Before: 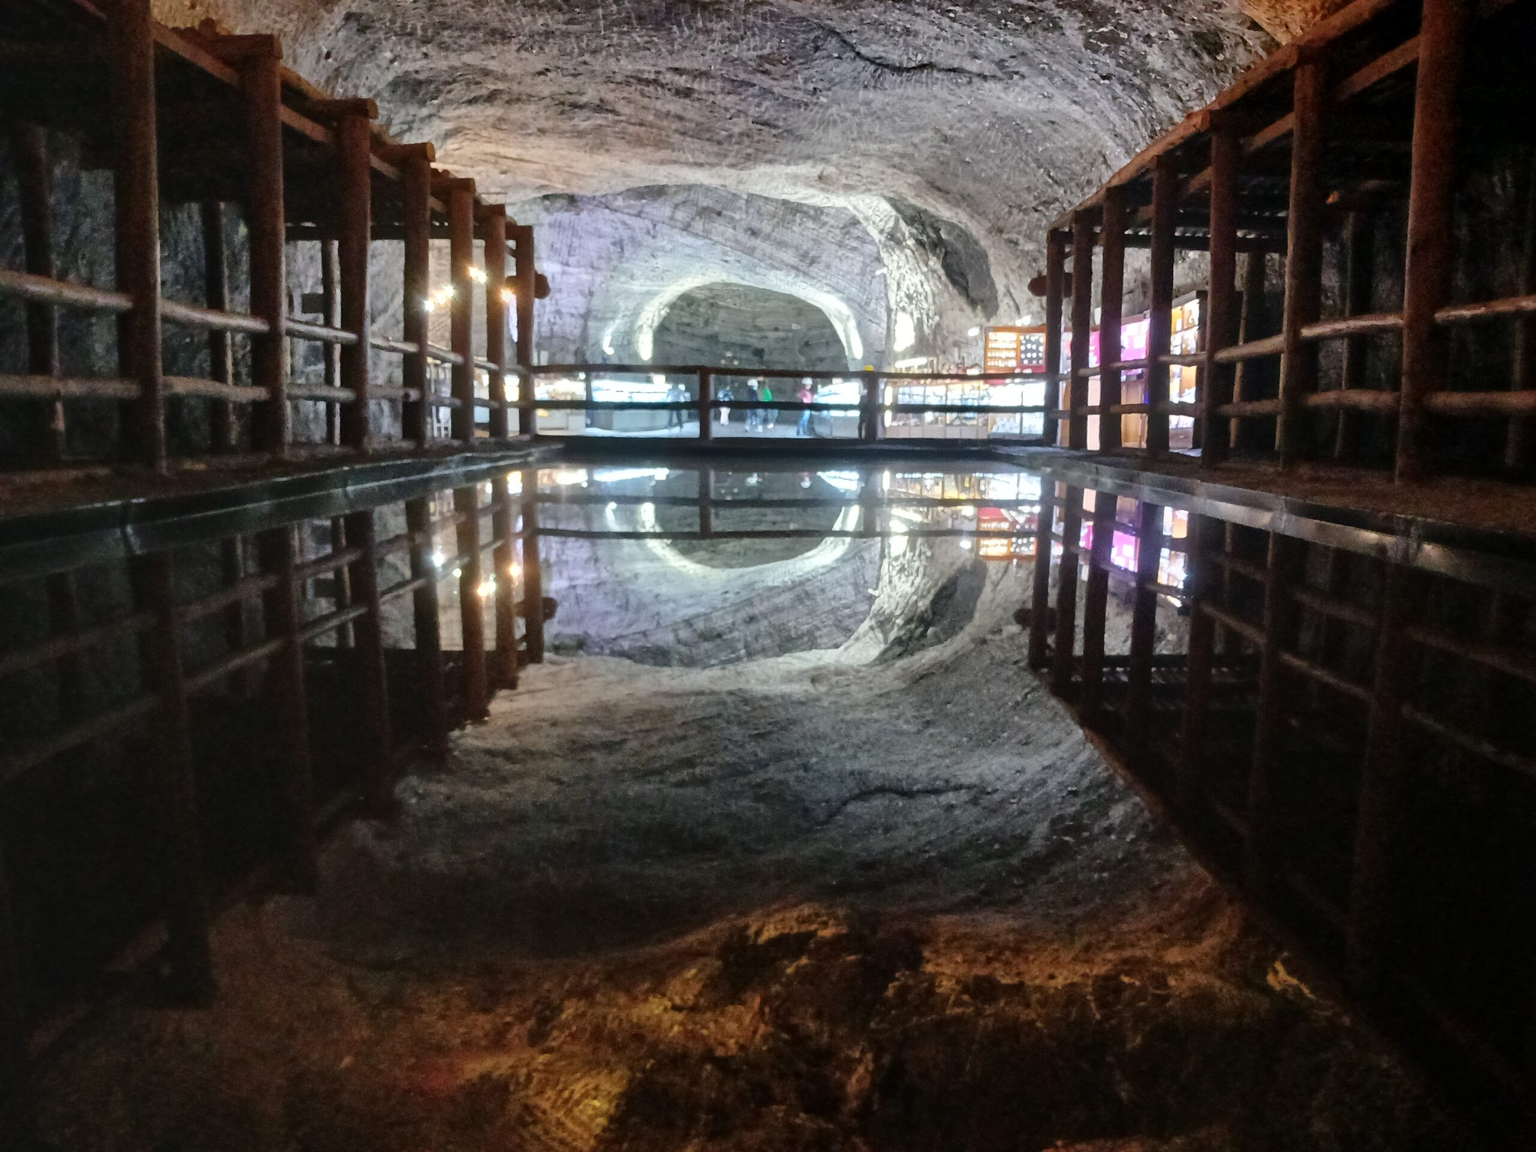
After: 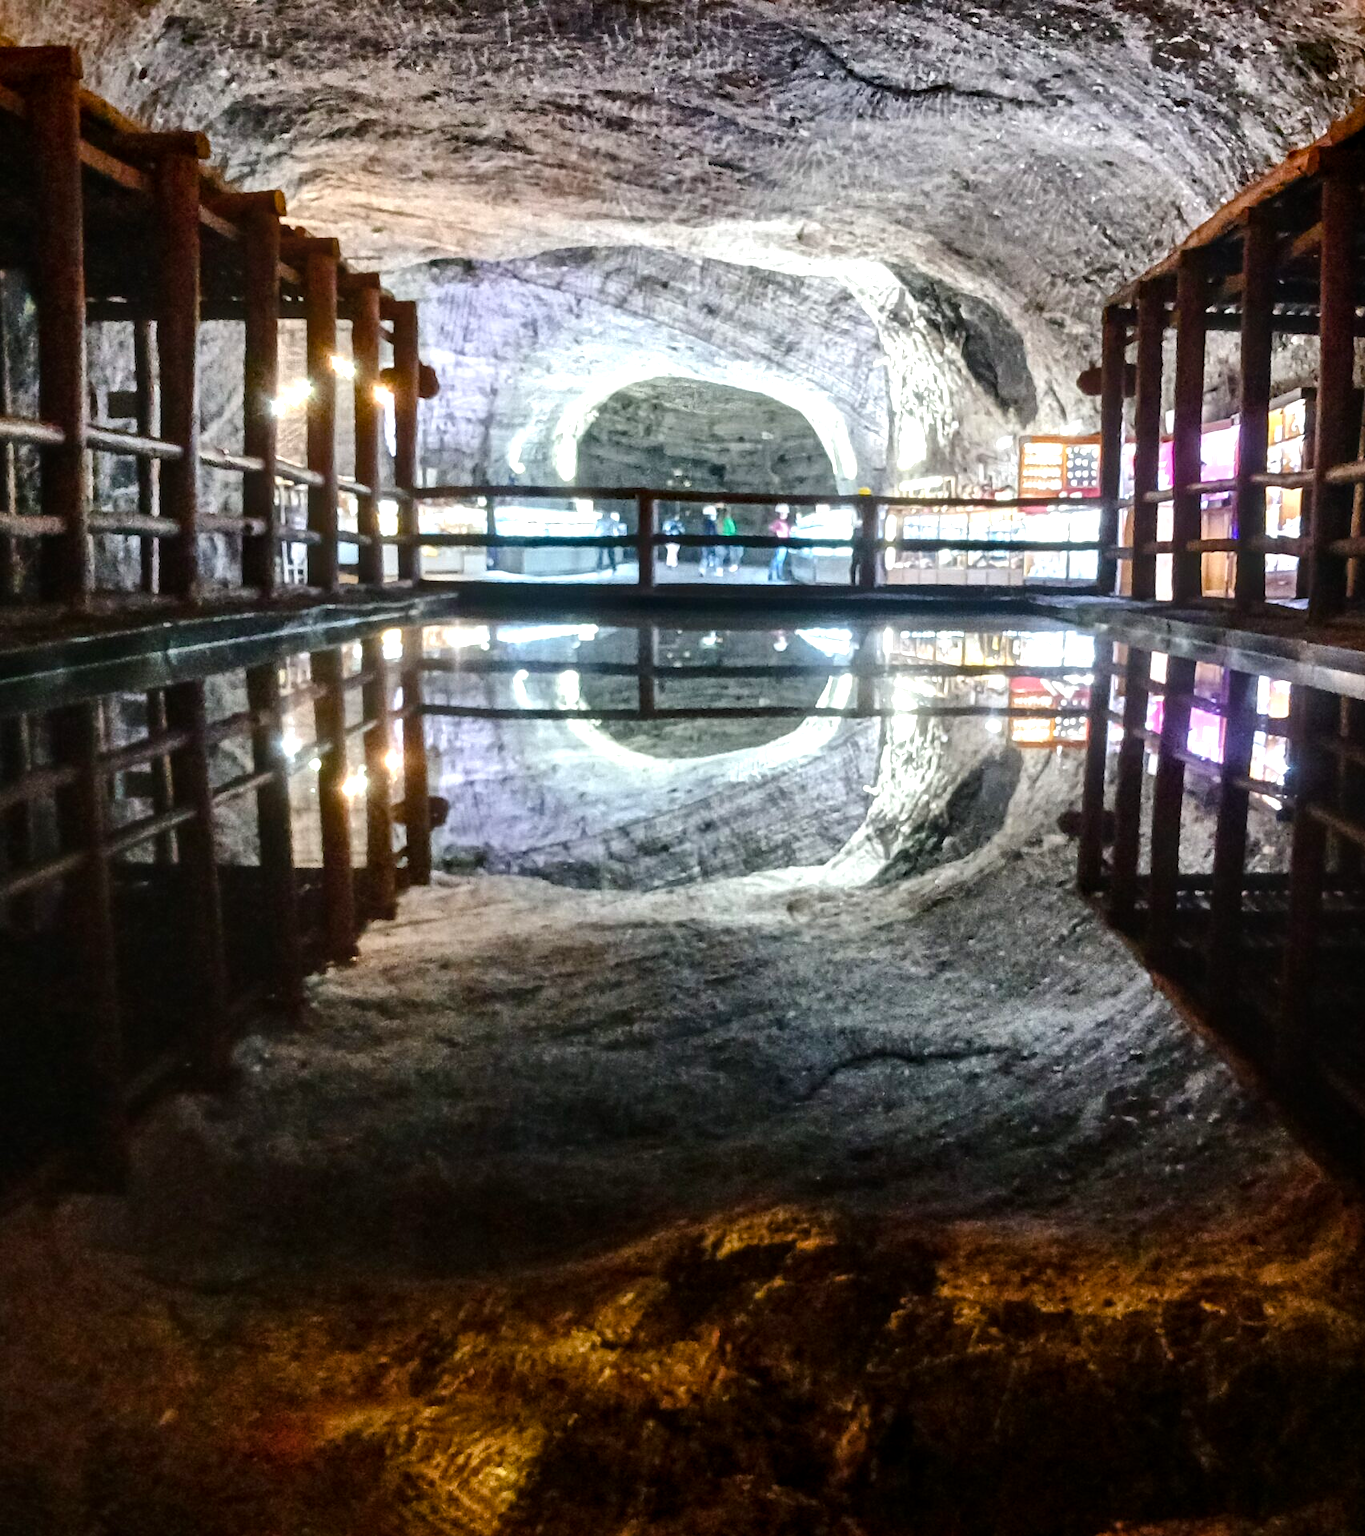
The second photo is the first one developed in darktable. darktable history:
crop and rotate: left 14.385%, right 18.948%
tone equalizer: -8 EV -0.75 EV, -7 EV -0.7 EV, -6 EV -0.6 EV, -5 EV -0.4 EV, -3 EV 0.4 EV, -2 EV 0.6 EV, -1 EV 0.7 EV, +0 EV 0.75 EV, edges refinement/feathering 500, mask exposure compensation -1.57 EV, preserve details no
local contrast: on, module defaults
color balance rgb: perceptual saturation grading › global saturation 20%, perceptual saturation grading › highlights -25%, perceptual saturation grading › shadows 50%
